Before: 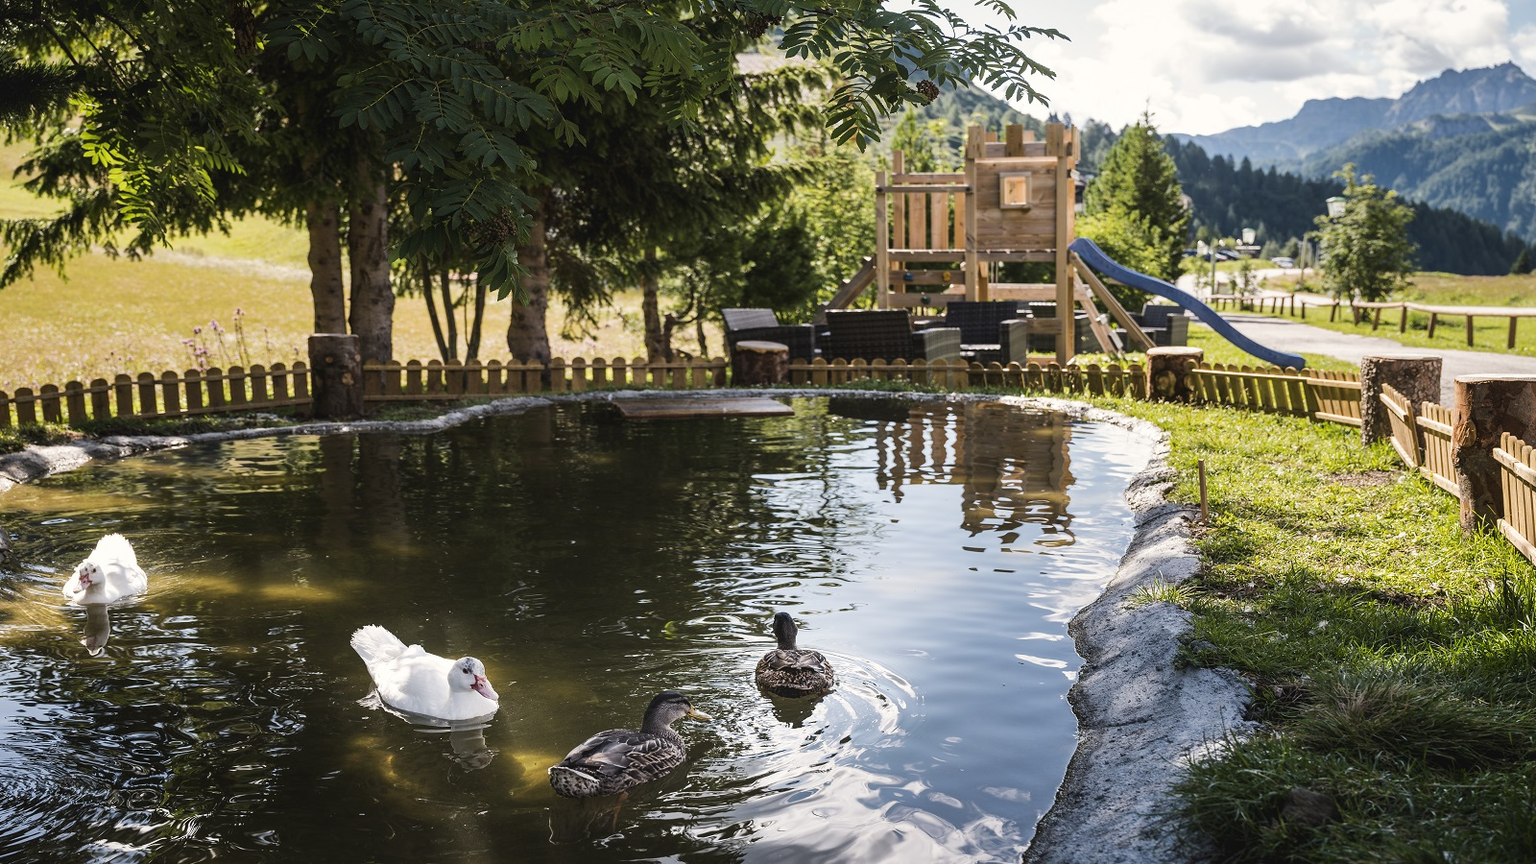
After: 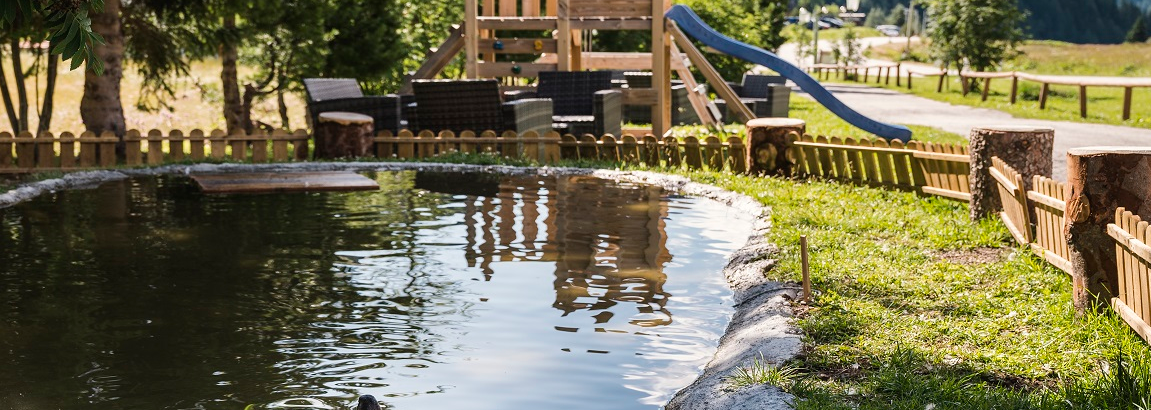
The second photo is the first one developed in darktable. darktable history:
crop and rotate: left 28.02%, top 27.048%, bottom 27.332%
